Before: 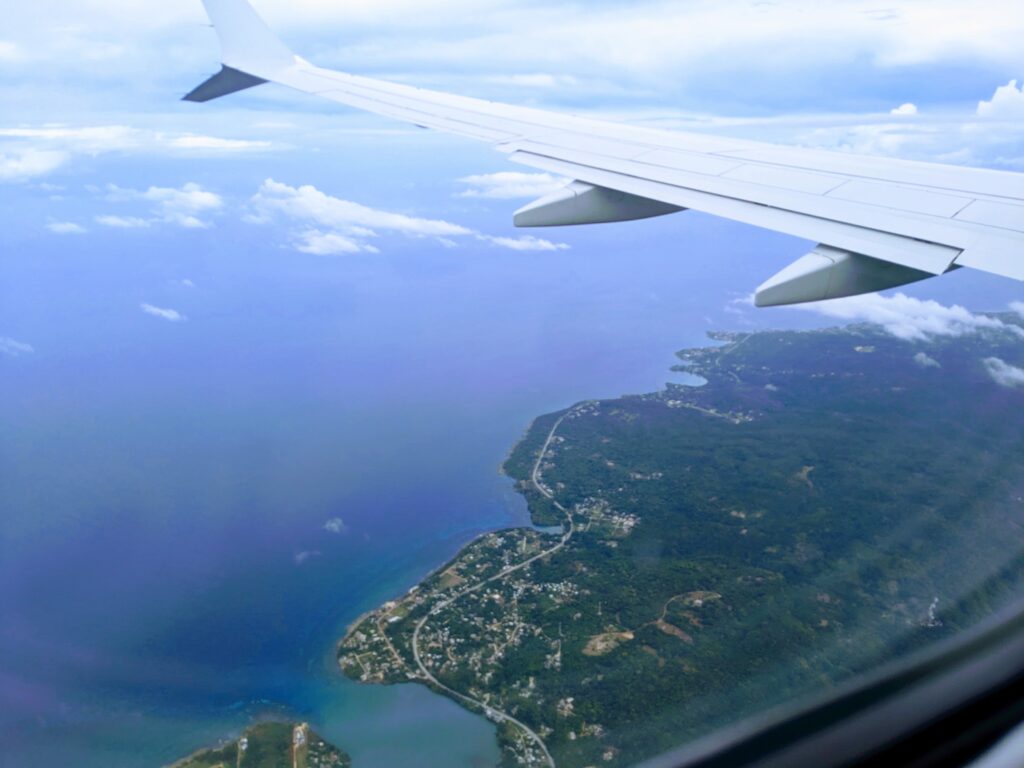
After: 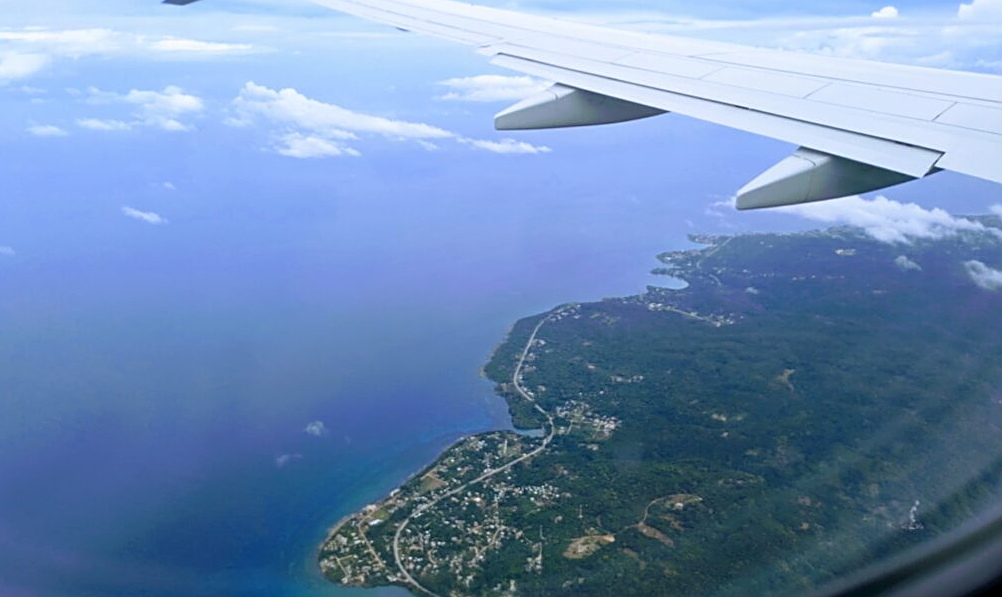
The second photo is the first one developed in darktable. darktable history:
crop and rotate: left 1.922%, top 12.673%, right 0.131%, bottom 9.545%
sharpen: on, module defaults
